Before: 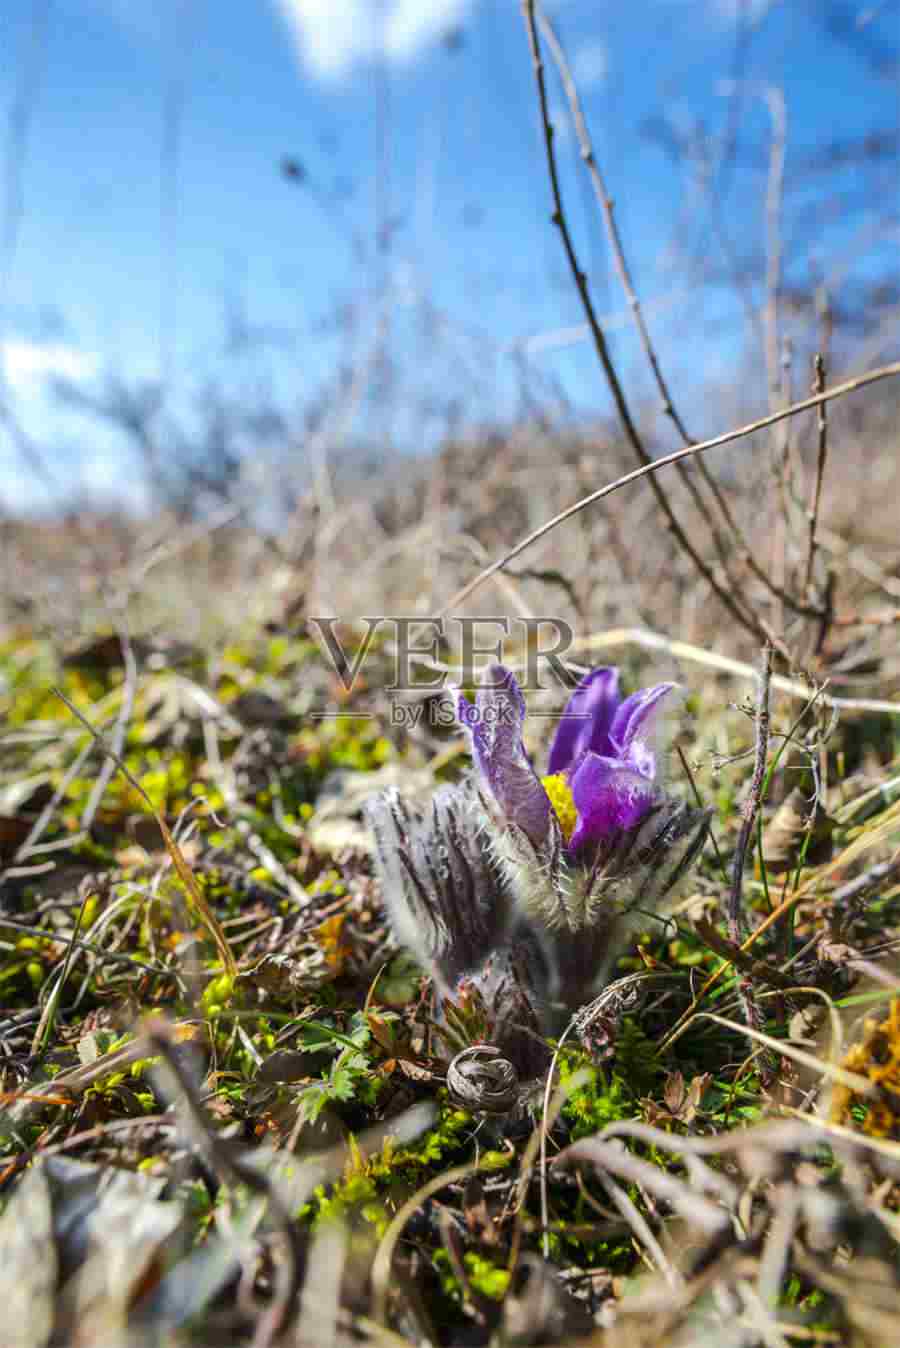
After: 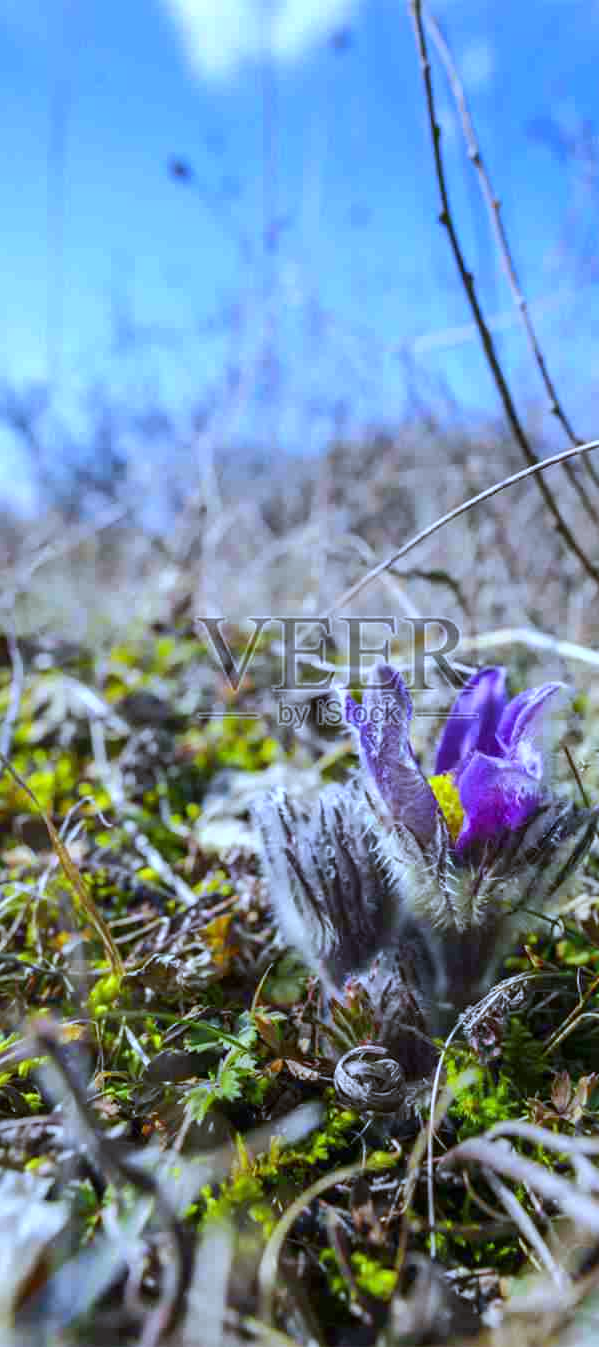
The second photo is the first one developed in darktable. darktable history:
white balance: red 0.871, blue 1.249
crop and rotate: left 12.648%, right 20.685%
